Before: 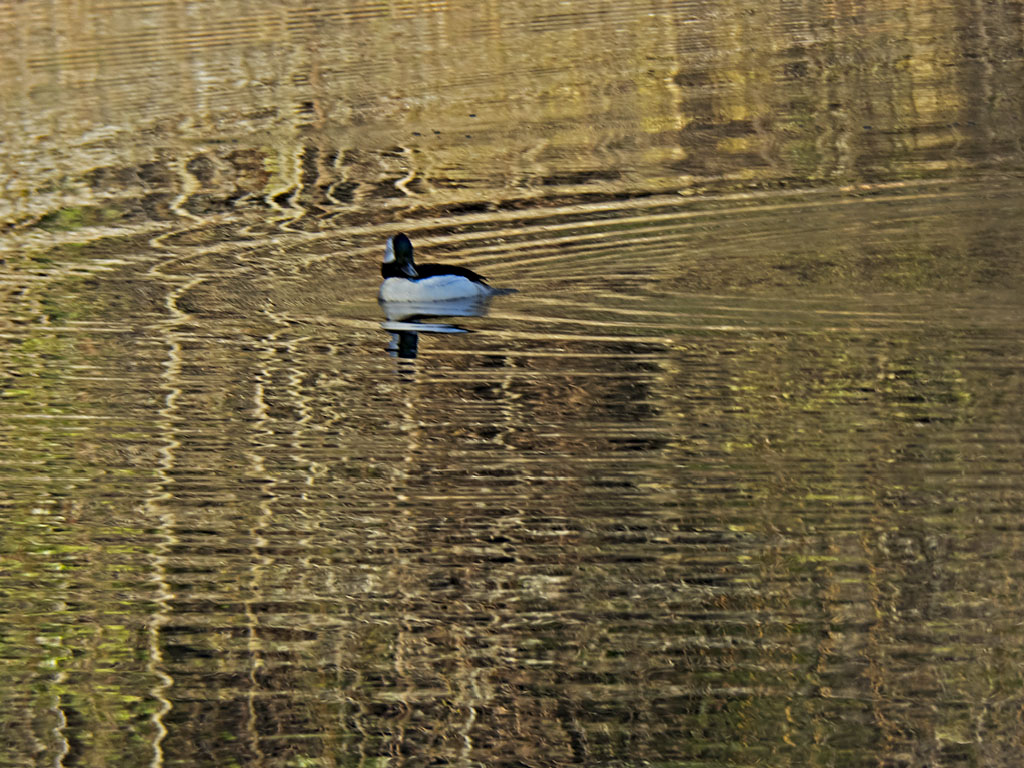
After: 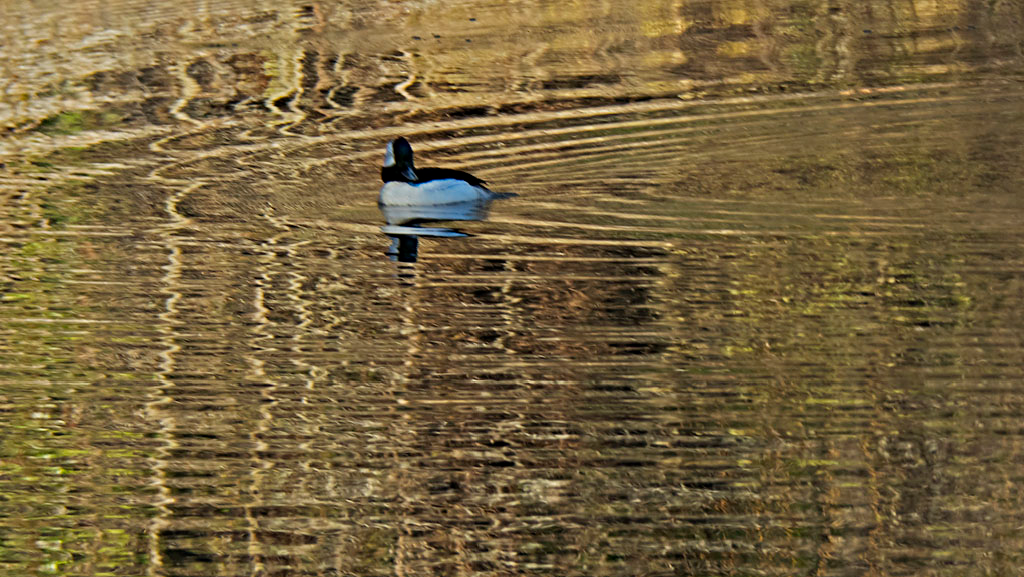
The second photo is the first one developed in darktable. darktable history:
crop and rotate: top 12.553%, bottom 12.268%
